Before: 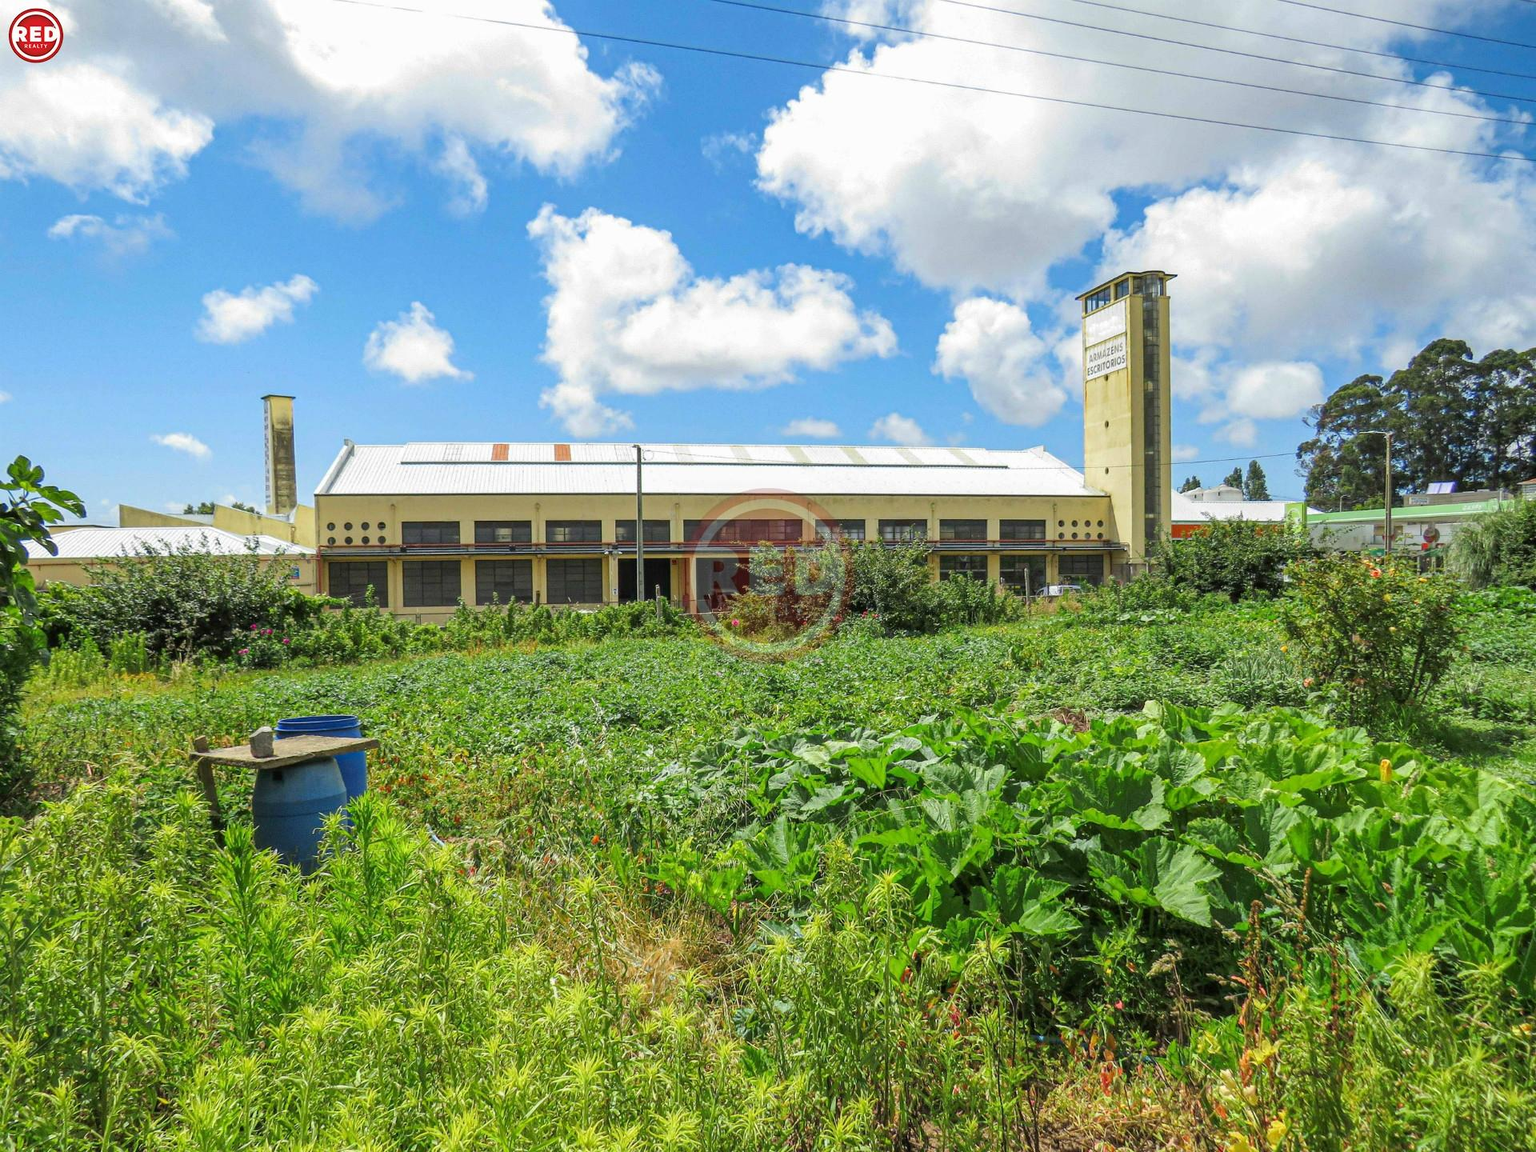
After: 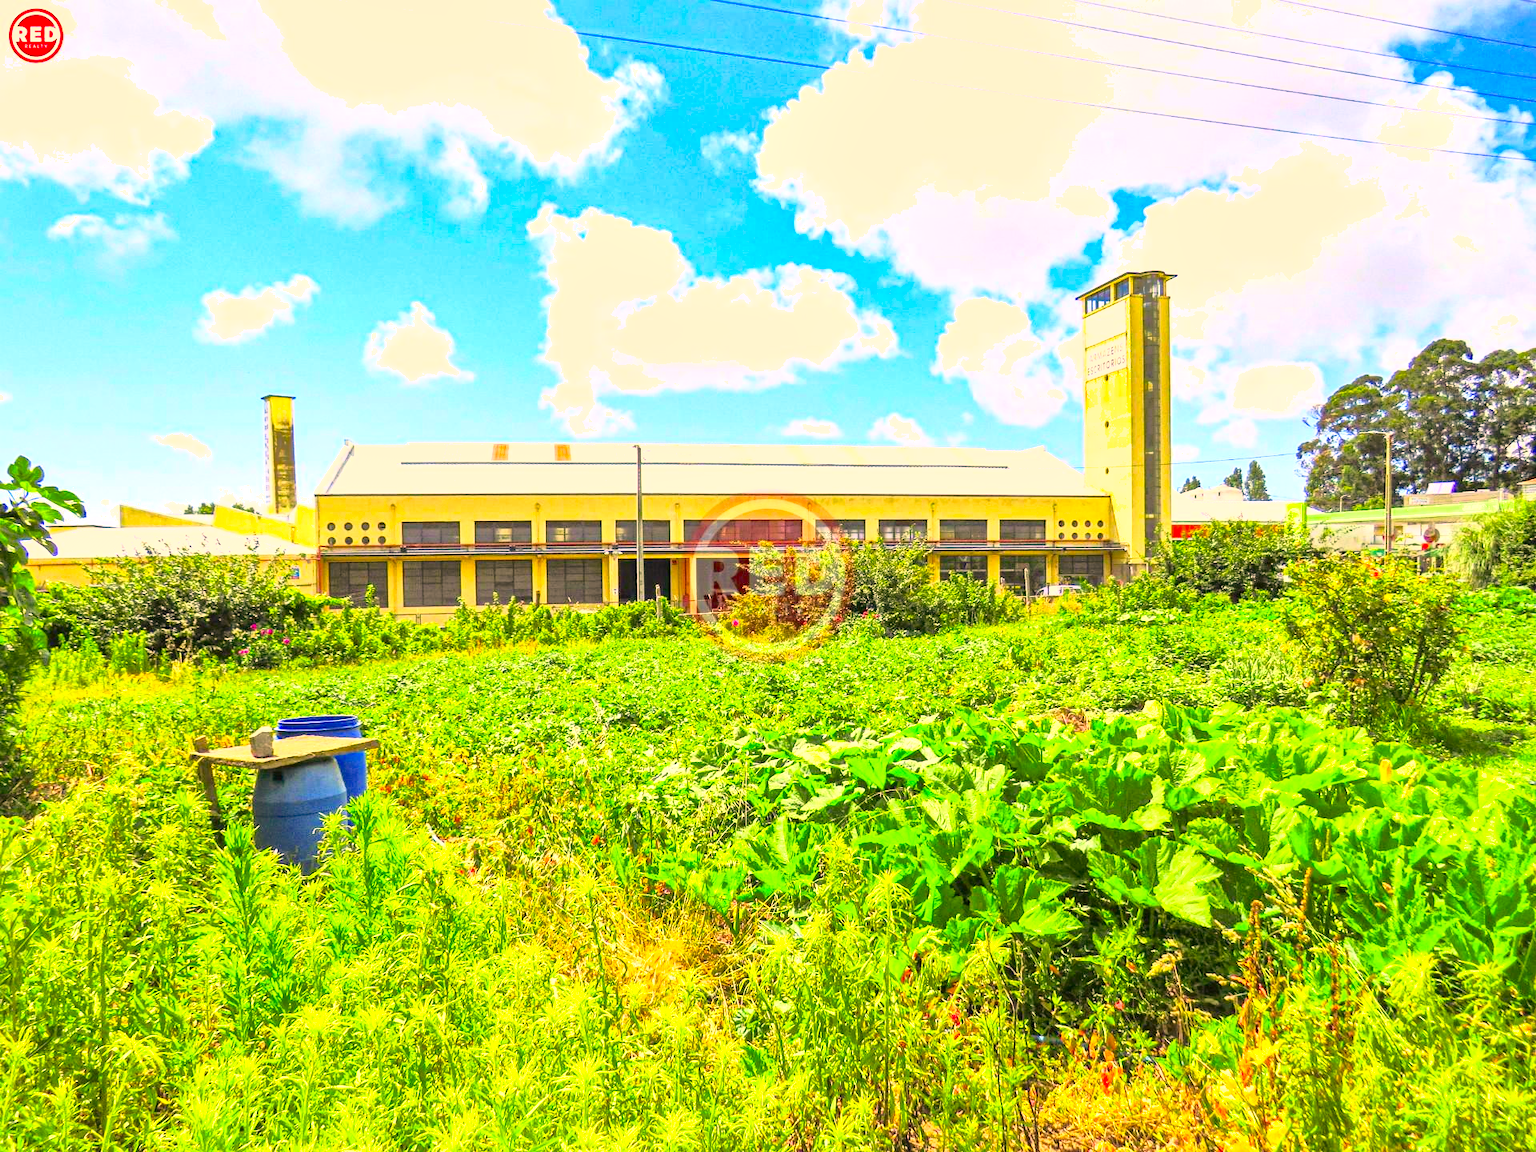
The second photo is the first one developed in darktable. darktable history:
local contrast: mode bilateral grid, contrast 20, coarseness 50, detail 130%, midtone range 0.2
color balance rgb: linear chroma grading › shadows -8%, linear chroma grading › global chroma 10%, perceptual saturation grading › global saturation 2%, perceptual saturation grading › highlights -2%, perceptual saturation grading › mid-tones 4%, perceptual saturation grading › shadows 8%, perceptual brilliance grading › global brilliance 2%, perceptual brilliance grading › highlights -4%, global vibrance 16%, saturation formula JzAzBz (2021)
color correction: highlights a* 15, highlights b* 31.55
color calibration: illuminant as shot in camera, x 0.358, y 0.373, temperature 4628.91 K
shadows and highlights: on, module defaults
base curve: curves: ch0 [(0, 0) (0.018, 0.026) (0.143, 0.37) (0.33, 0.731) (0.458, 0.853) (0.735, 0.965) (0.905, 0.986) (1, 1)]
exposure: black level correction 0, exposure 0.7 EV, compensate exposure bias true, compensate highlight preservation false
haze removal: strength 0.1, compatibility mode true, adaptive false
